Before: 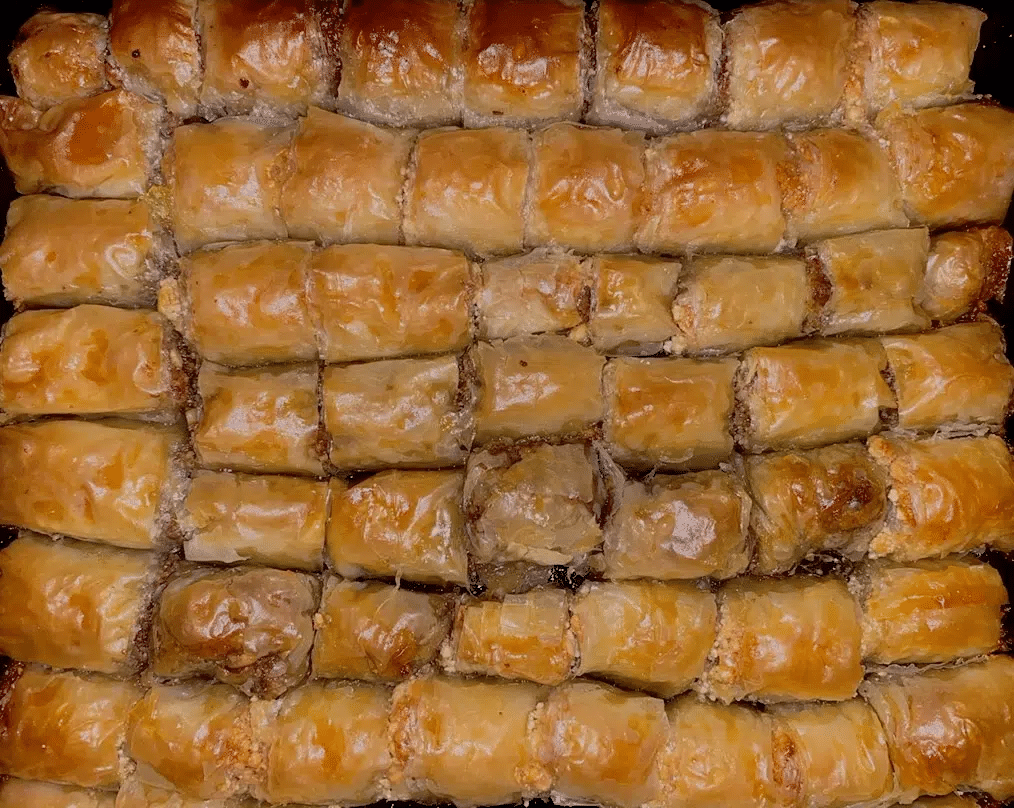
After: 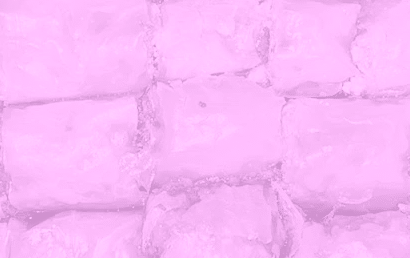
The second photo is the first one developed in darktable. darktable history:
crop: left 31.751%, top 32.172%, right 27.8%, bottom 35.83%
filmic rgb: black relative exposure -6.68 EV, white relative exposure 4.56 EV, hardness 3.25
colorize: hue 331.2°, saturation 75%, source mix 30.28%, lightness 70.52%, version 1
